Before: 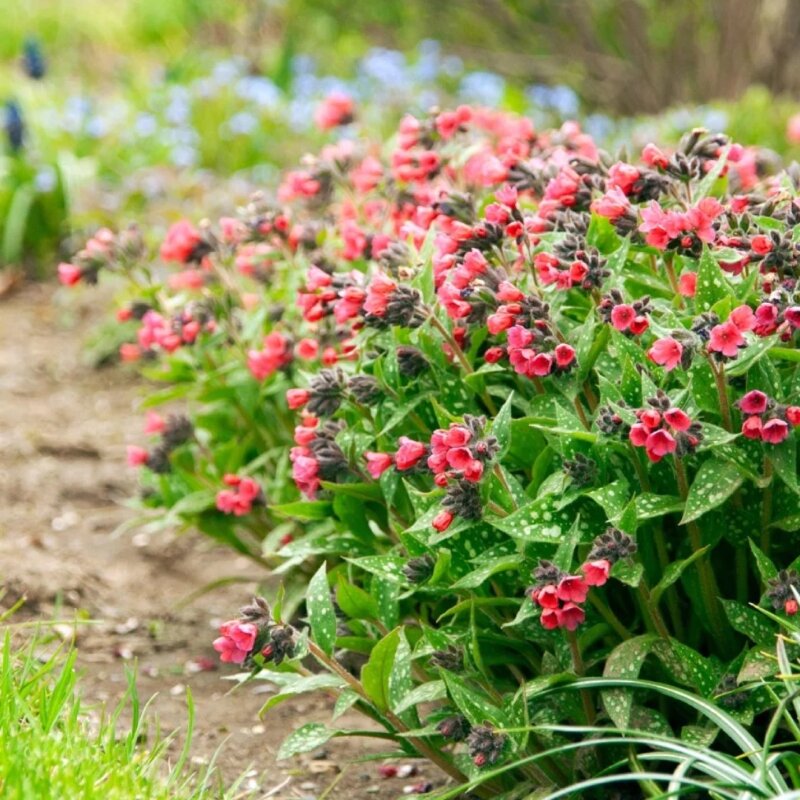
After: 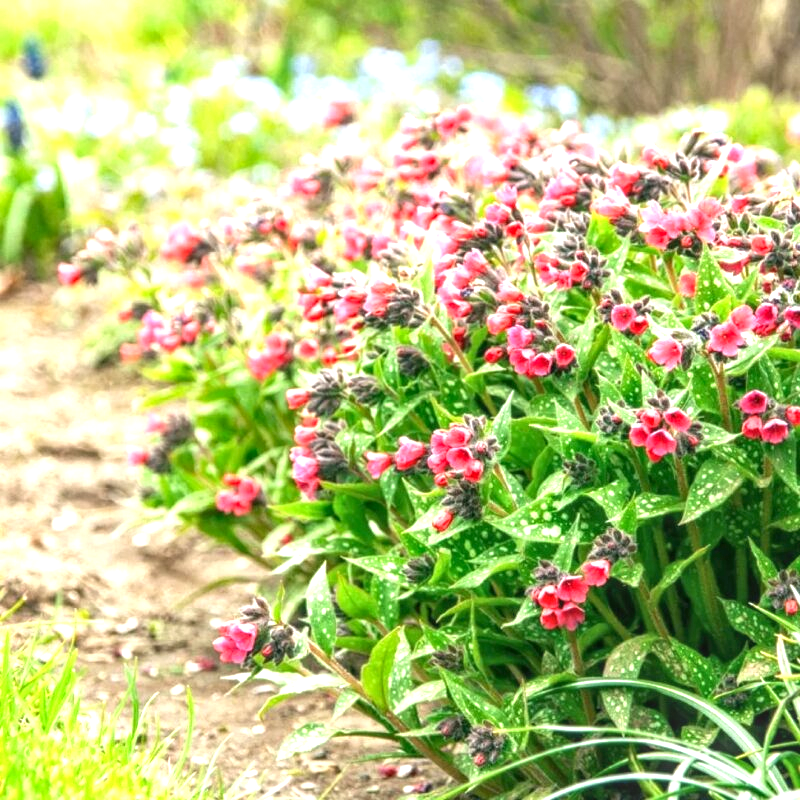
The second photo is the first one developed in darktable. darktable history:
local contrast: highlights 0%, shadows 0%, detail 133%
exposure: exposure 1 EV, compensate highlight preservation false
